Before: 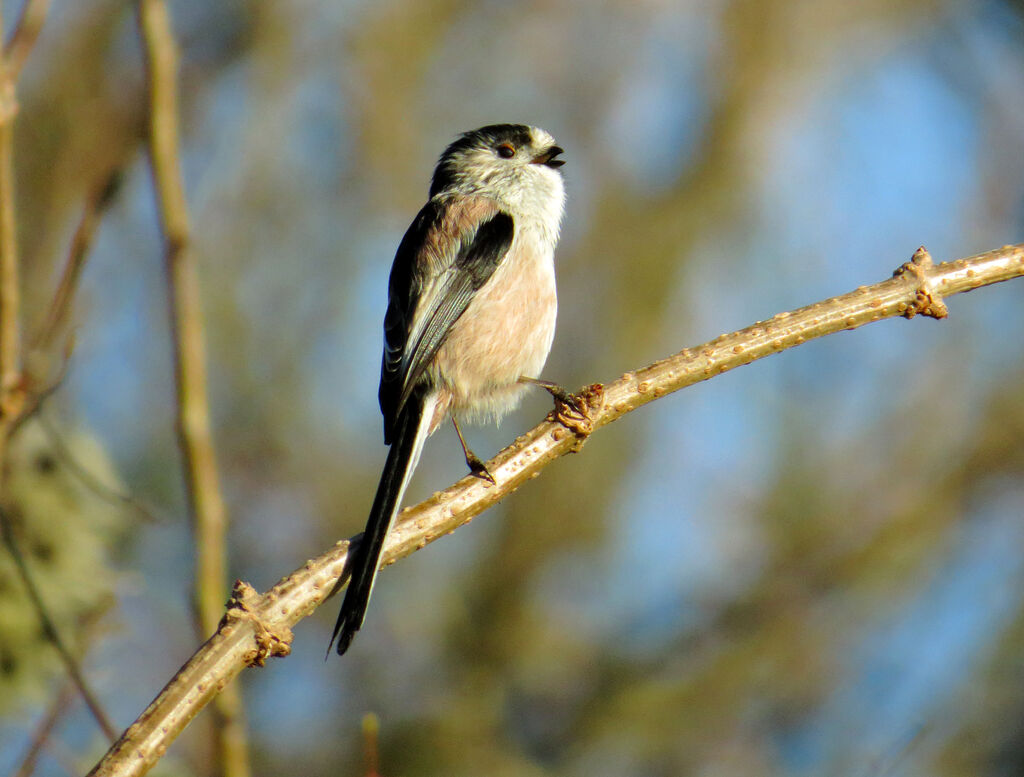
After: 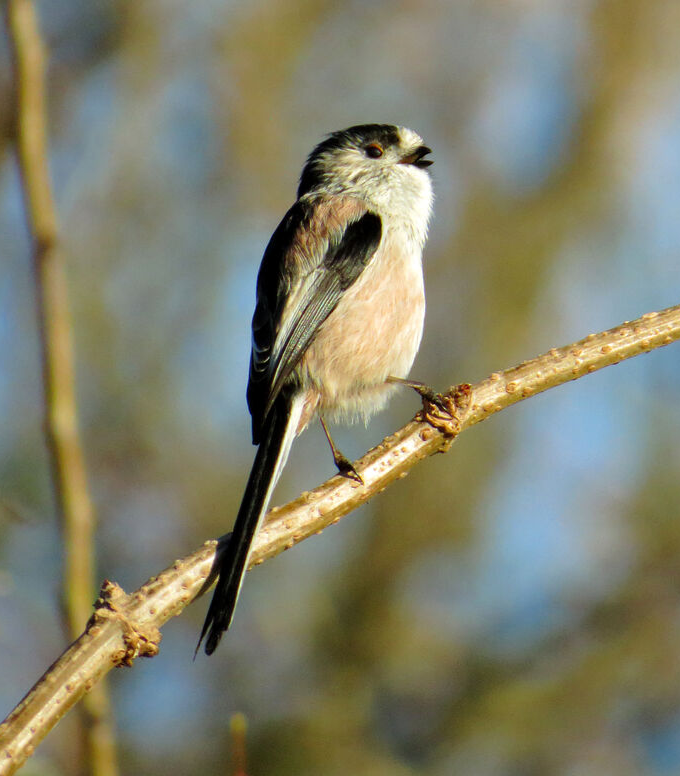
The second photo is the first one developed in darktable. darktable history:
crop and rotate: left 12.897%, right 20.657%
